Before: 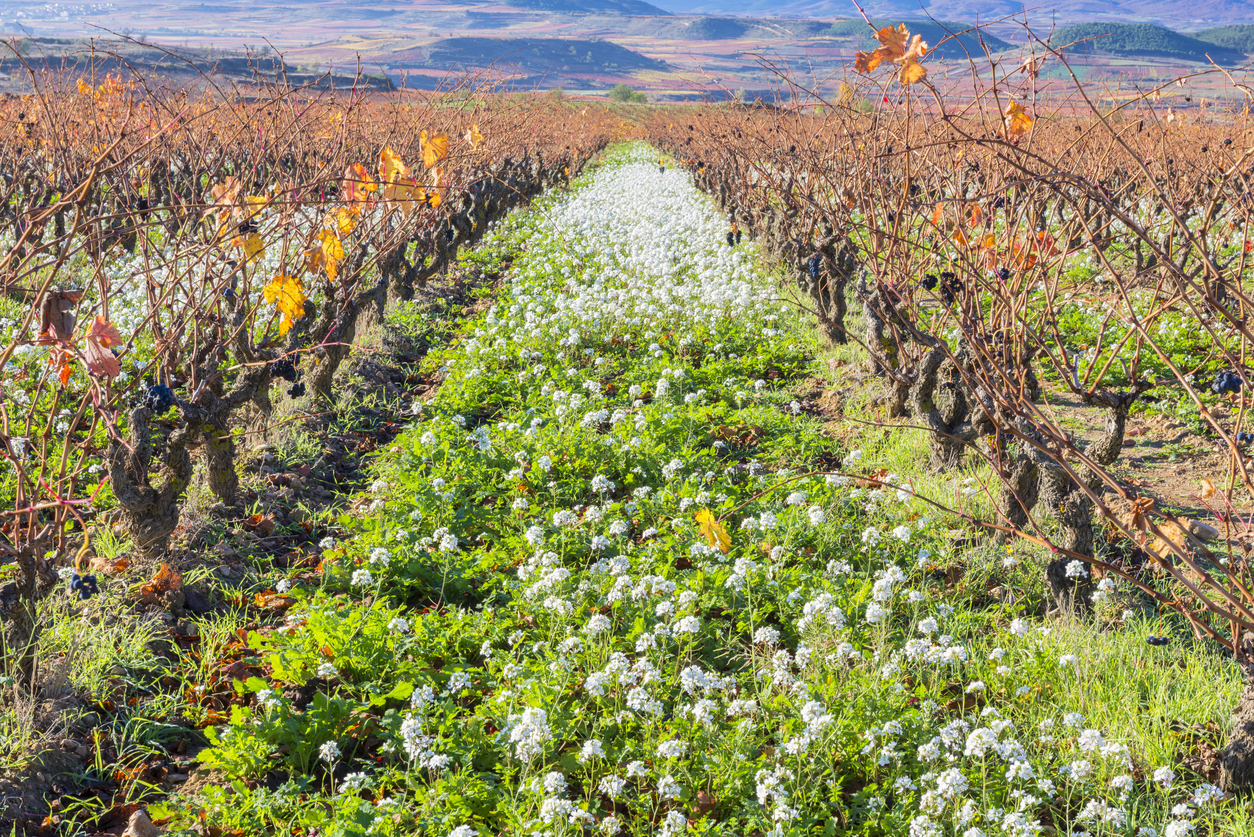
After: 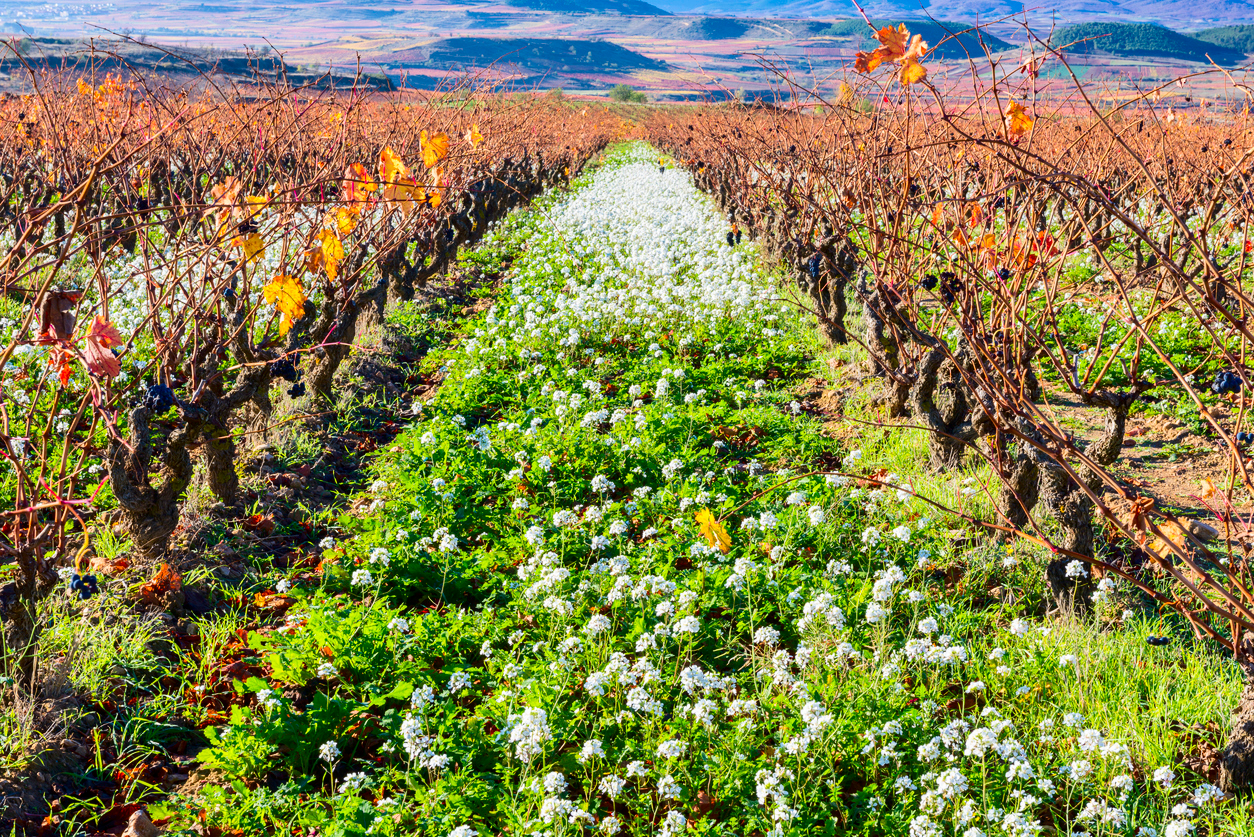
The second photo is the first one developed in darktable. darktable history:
contrast brightness saturation: contrast 0.192, brightness -0.107, saturation 0.206
